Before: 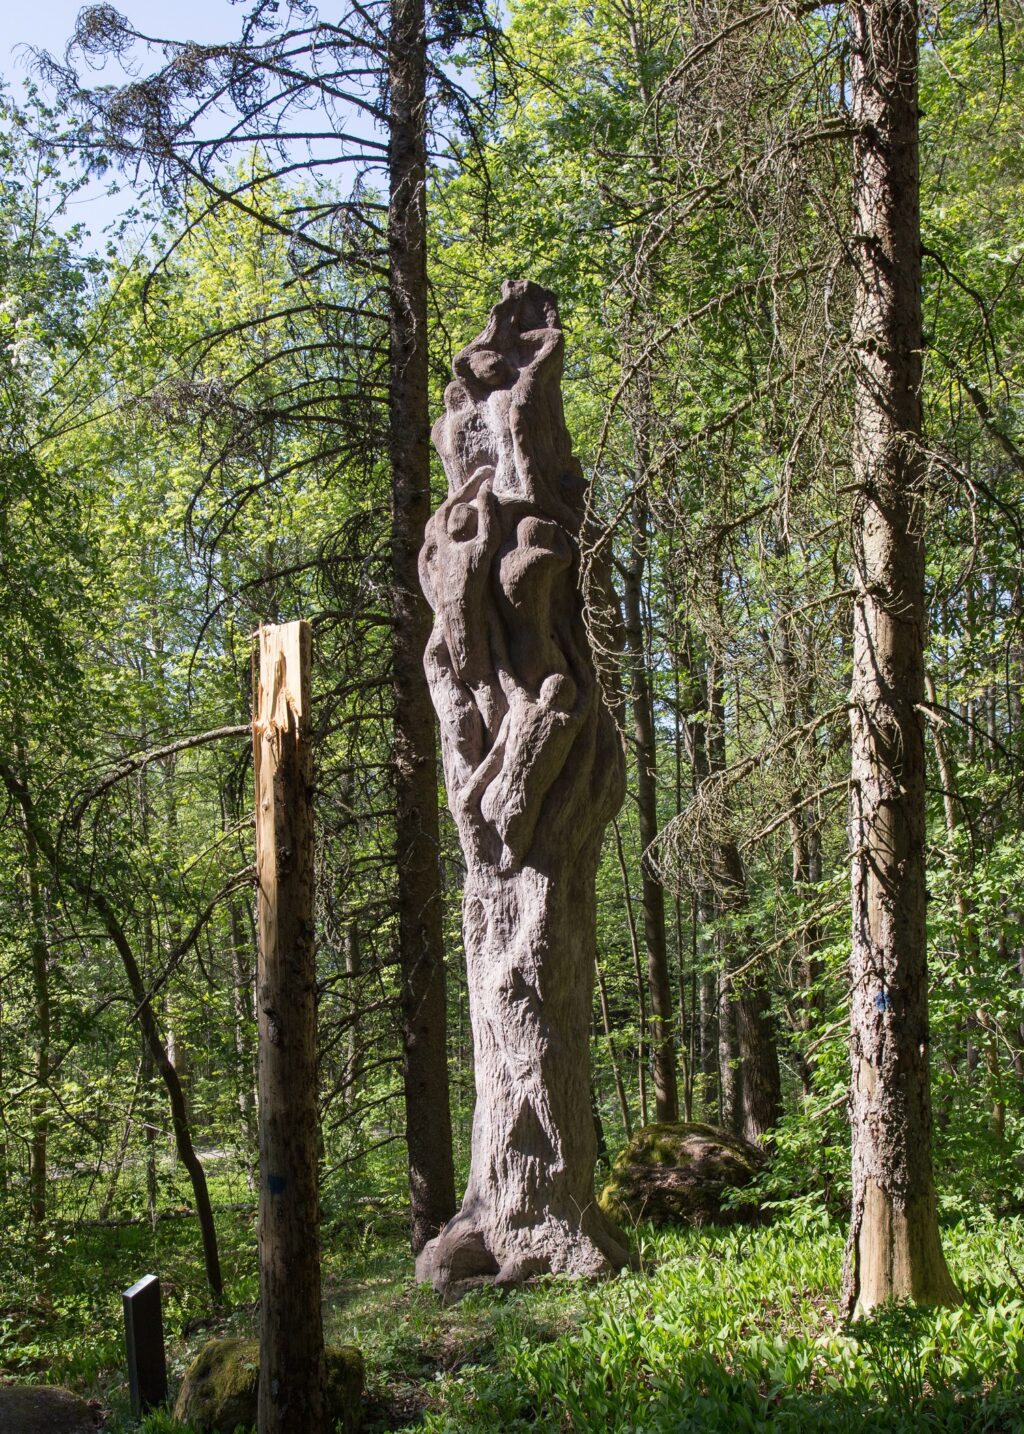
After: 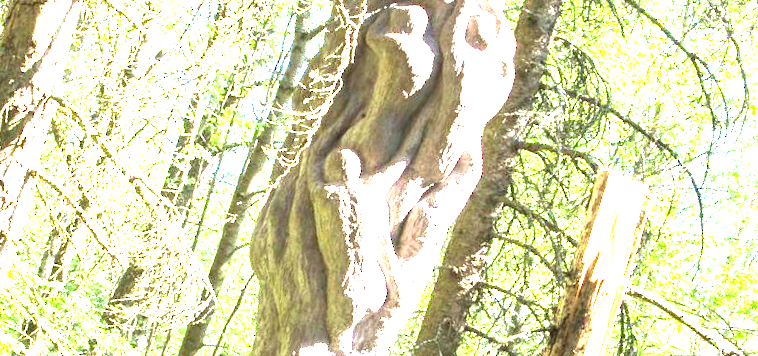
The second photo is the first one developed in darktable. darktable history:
white balance: emerald 1
exposure: black level correction 0, exposure 4 EV, compensate exposure bias true, compensate highlight preservation false
crop and rotate: angle 16.12°, top 30.835%, bottom 35.653%
color correction: highlights a* -8, highlights b* 3.1
